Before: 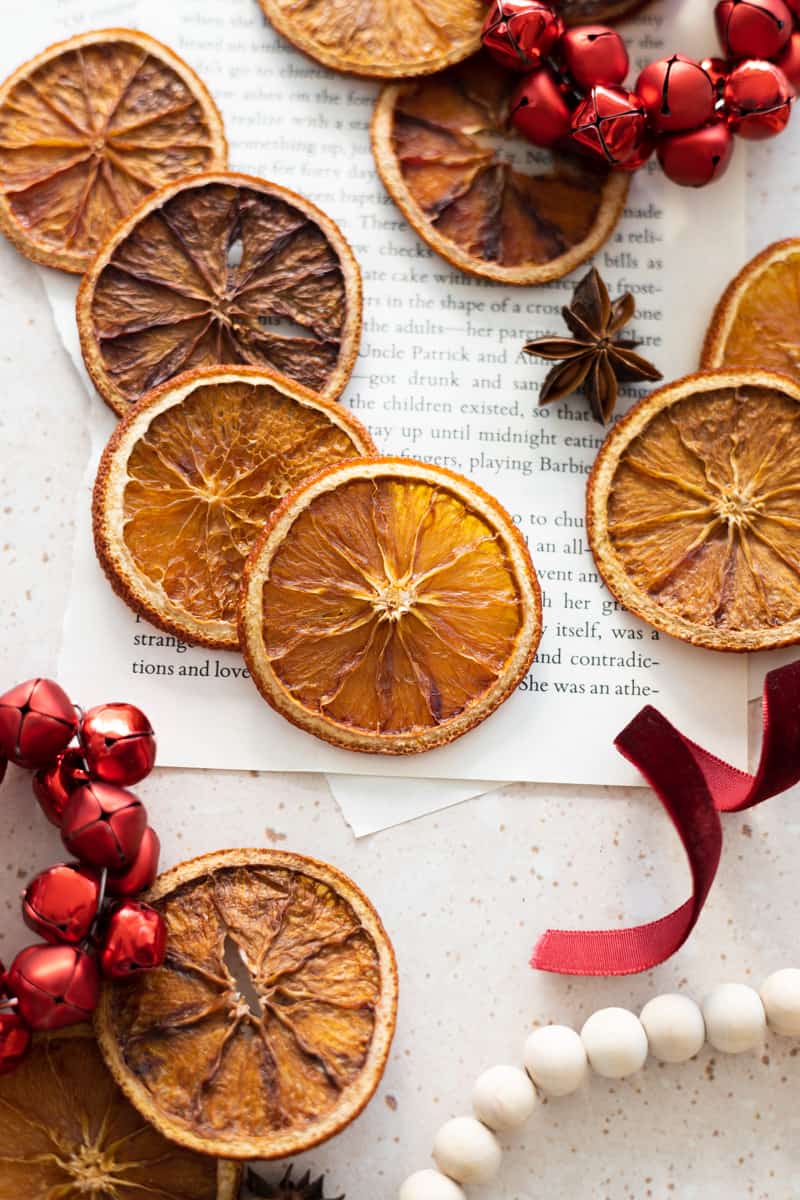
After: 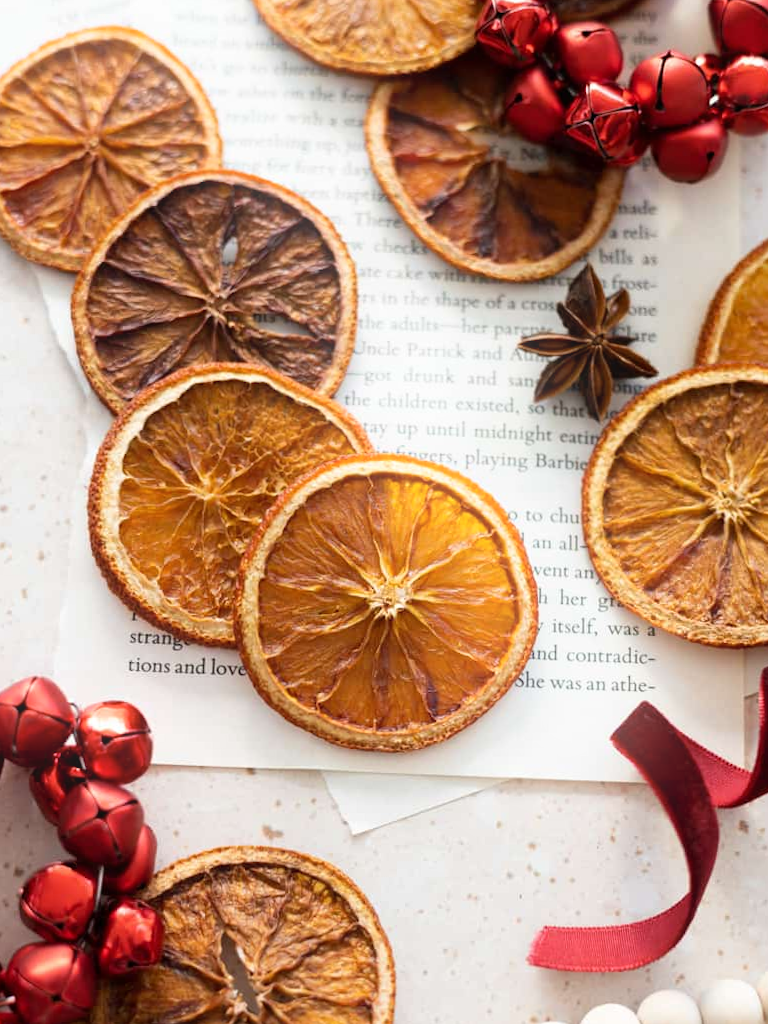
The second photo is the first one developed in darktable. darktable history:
bloom: size 13.65%, threshold 98.39%, strength 4.82%
crop and rotate: angle 0.2°, left 0.275%, right 3.127%, bottom 14.18%
